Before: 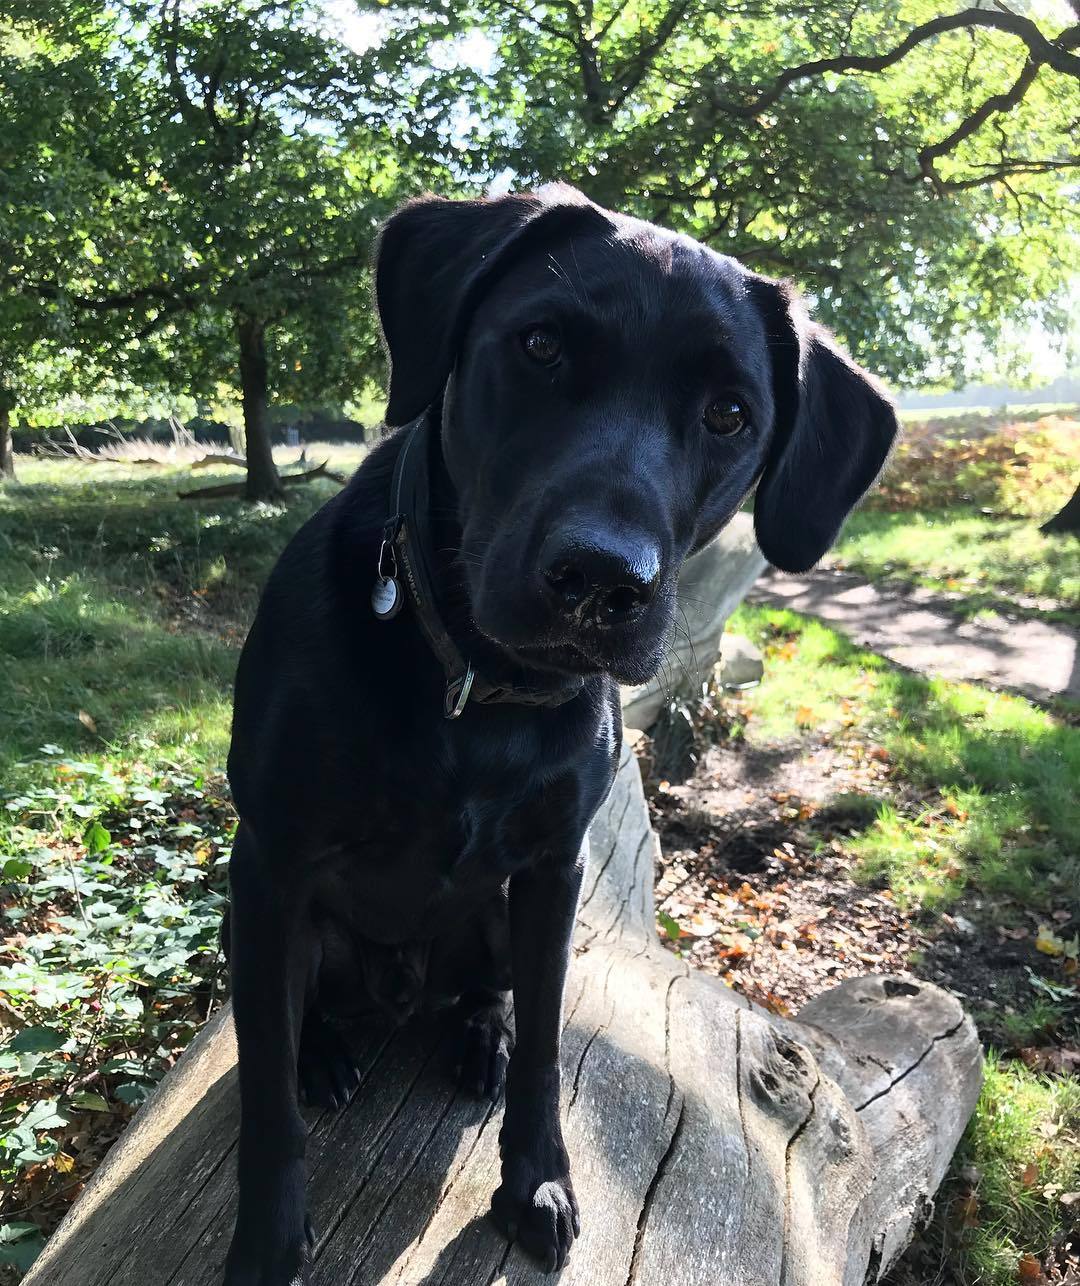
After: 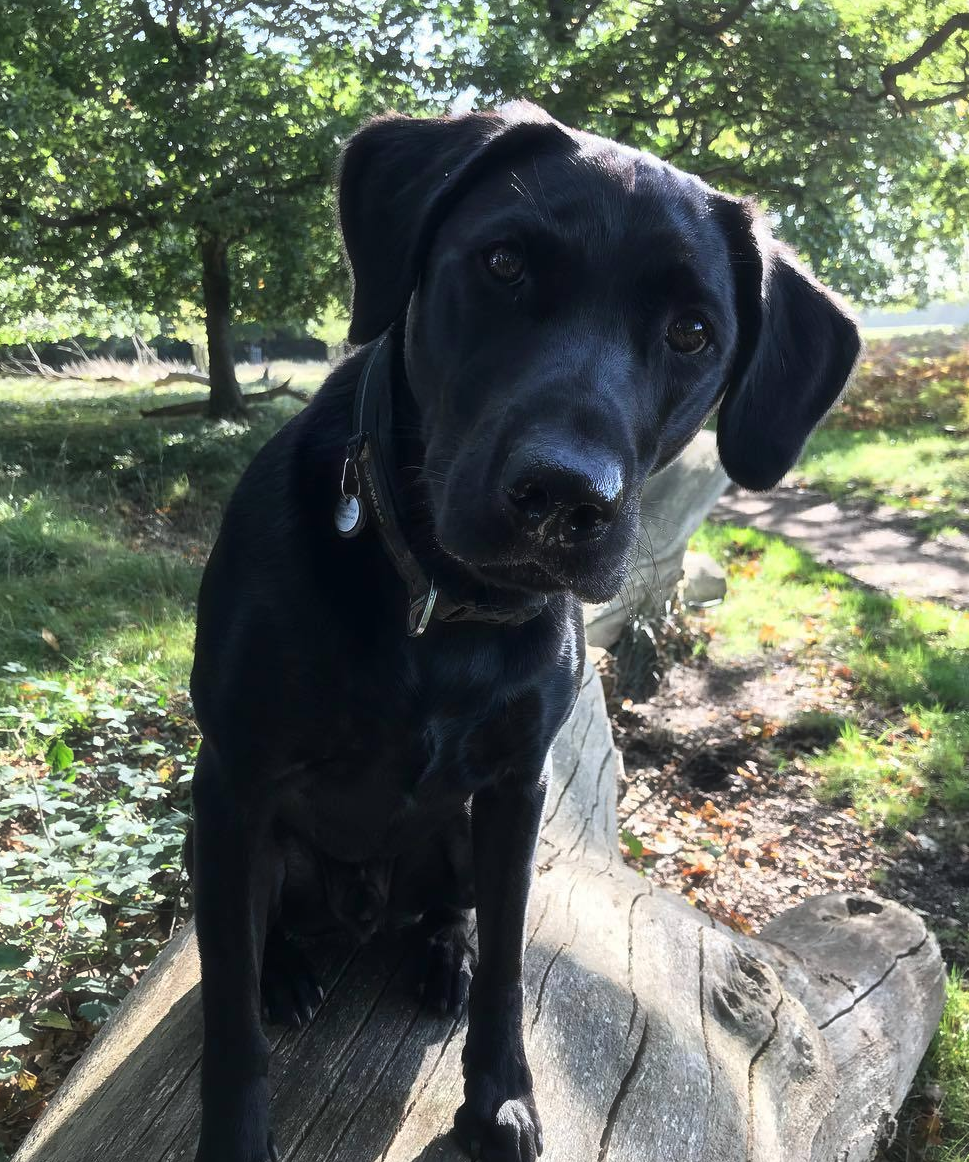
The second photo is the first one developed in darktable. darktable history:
haze removal: strength -0.082, distance 0.364, compatibility mode true, adaptive false
crop: left 3.508%, top 6.394%, right 6.689%, bottom 3.217%
